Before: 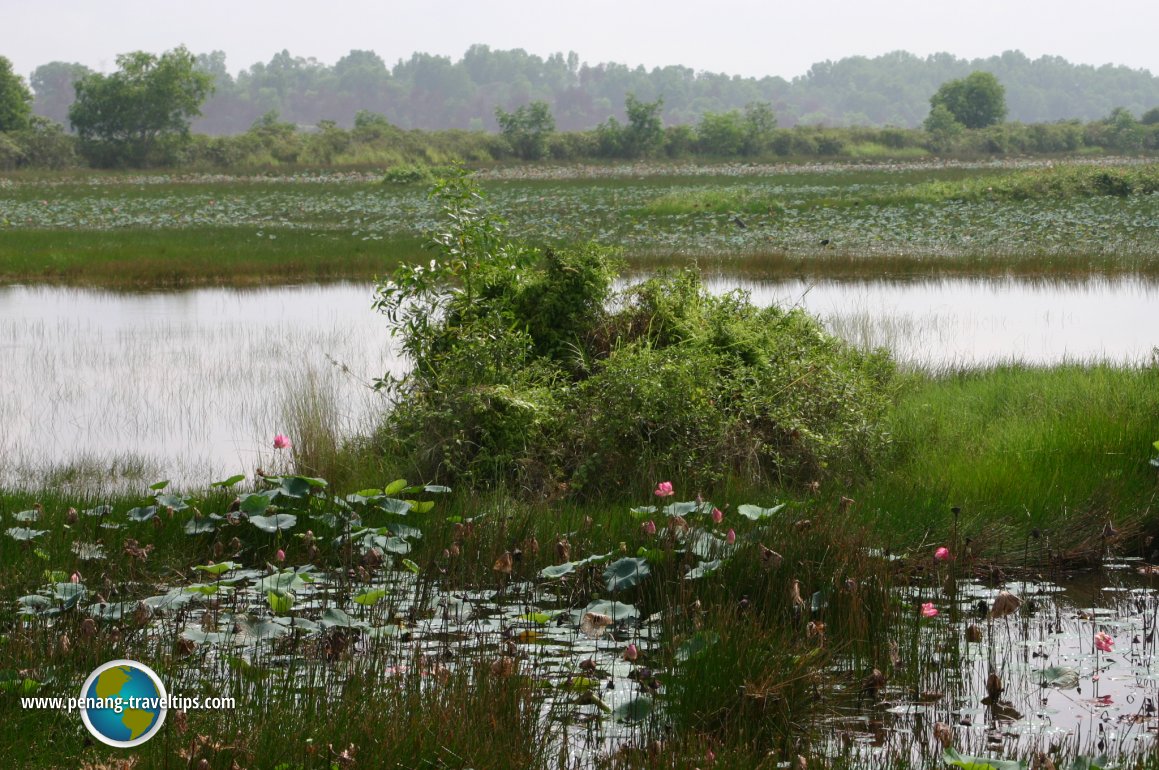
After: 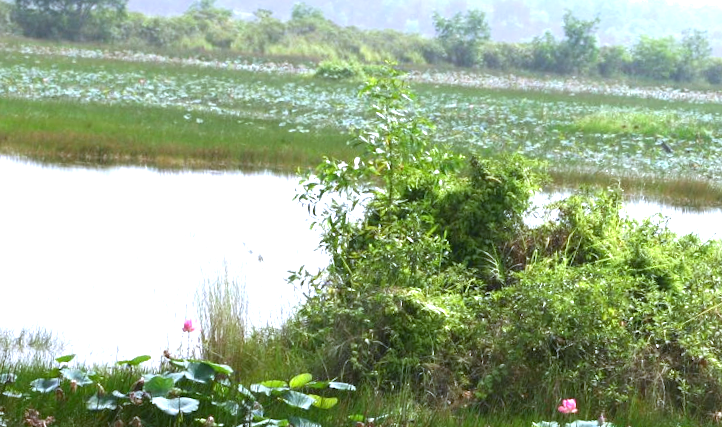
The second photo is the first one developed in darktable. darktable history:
white balance: red 0.948, green 1.02, blue 1.176
crop and rotate: angle -4.99°, left 2.122%, top 6.945%, right 27.566%, bottom 30.519%
exposure: black level correction 0, exposure 1.45 EV, compensate exposure bias true, compensate highlight preservation false
